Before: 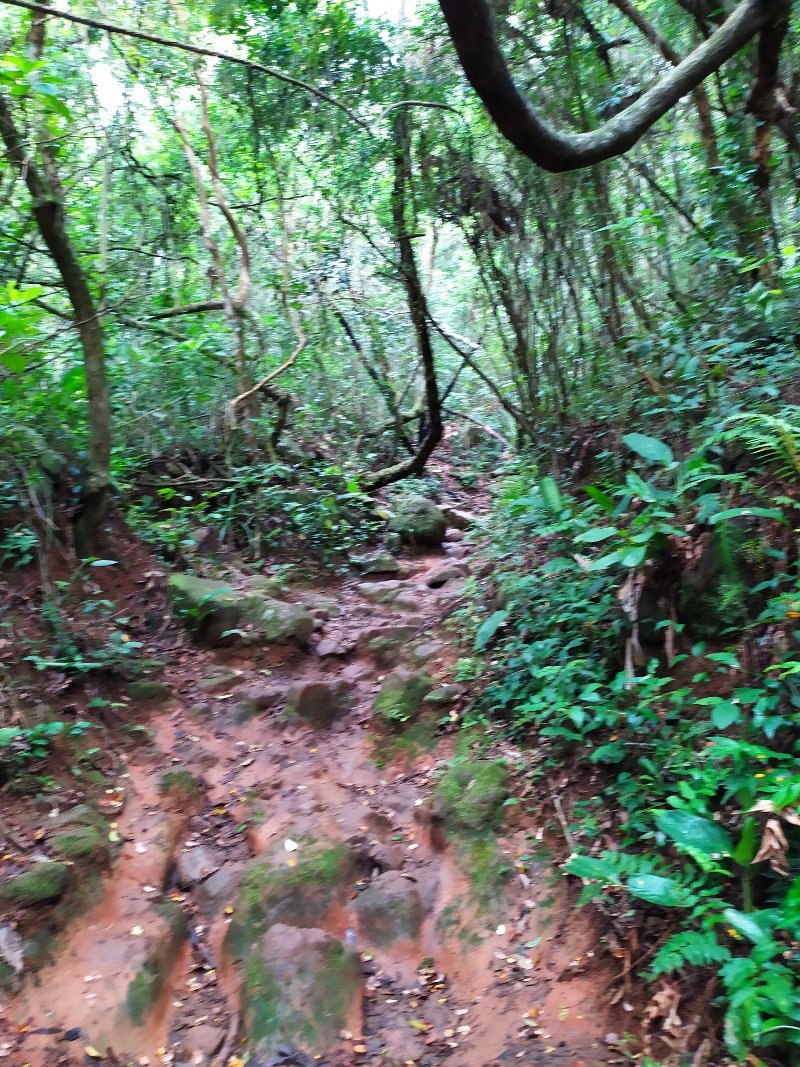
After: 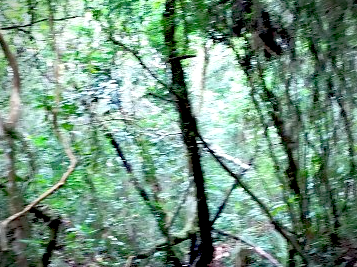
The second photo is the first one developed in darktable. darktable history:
exposure: black level correction 0.025, exposure 0.182 EV, compensate highlight preservation false
shadows and highlights: shadows 43.06, highlights 6.94
crop: left 28.64%, top 16.832%, right 26.637%, bottom 58.055%
vignetting: on, module defaults
